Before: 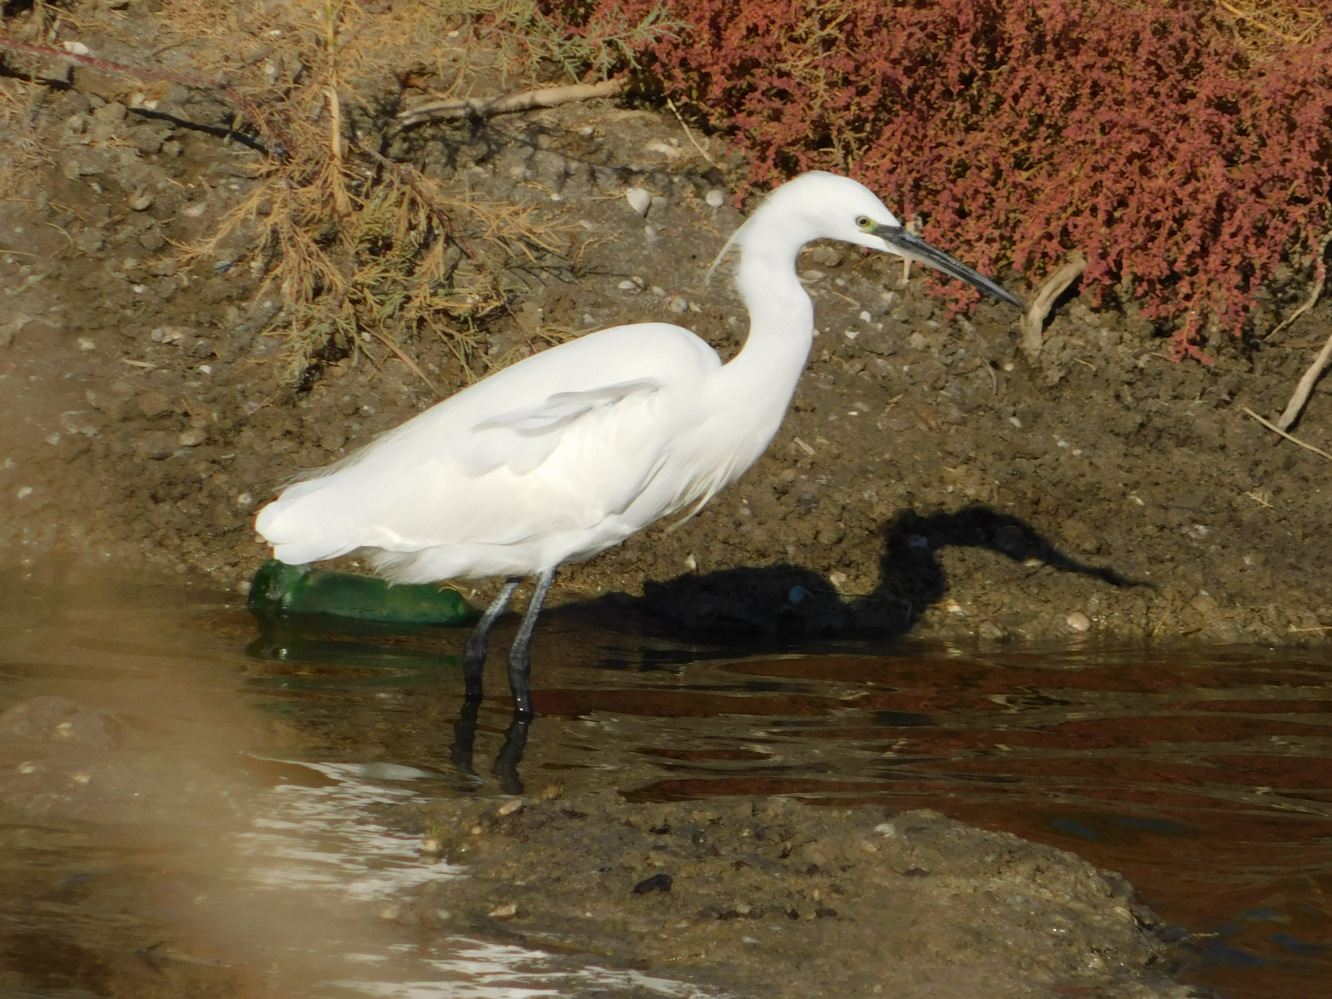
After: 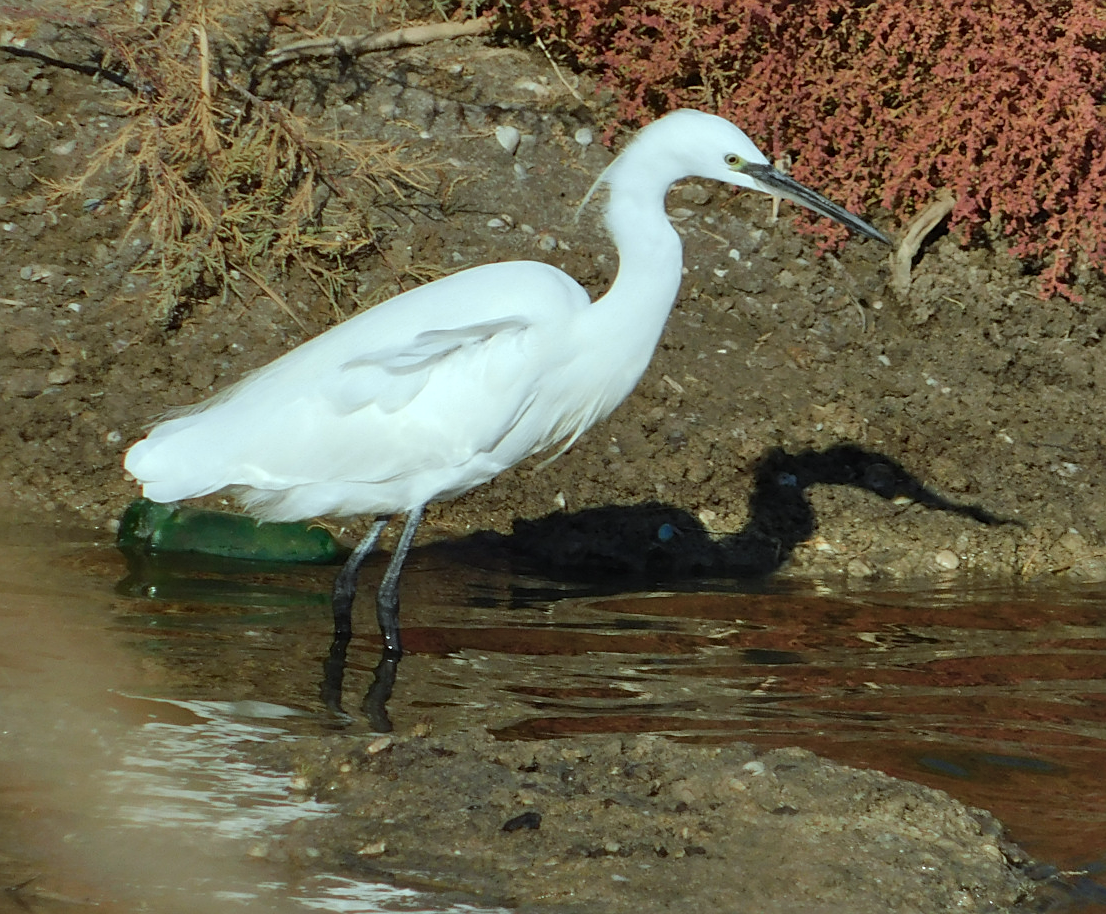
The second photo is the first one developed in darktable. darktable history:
shadows and highlights: shadows 58.67, highlights -60.2, soften with gaussian
sharpen: on, module defaults
crop: left 9.837%, top 6.229%, right 7.083%, bottom 2.211%
color correction: highlights a* -10.35, highlights b* -9.78
